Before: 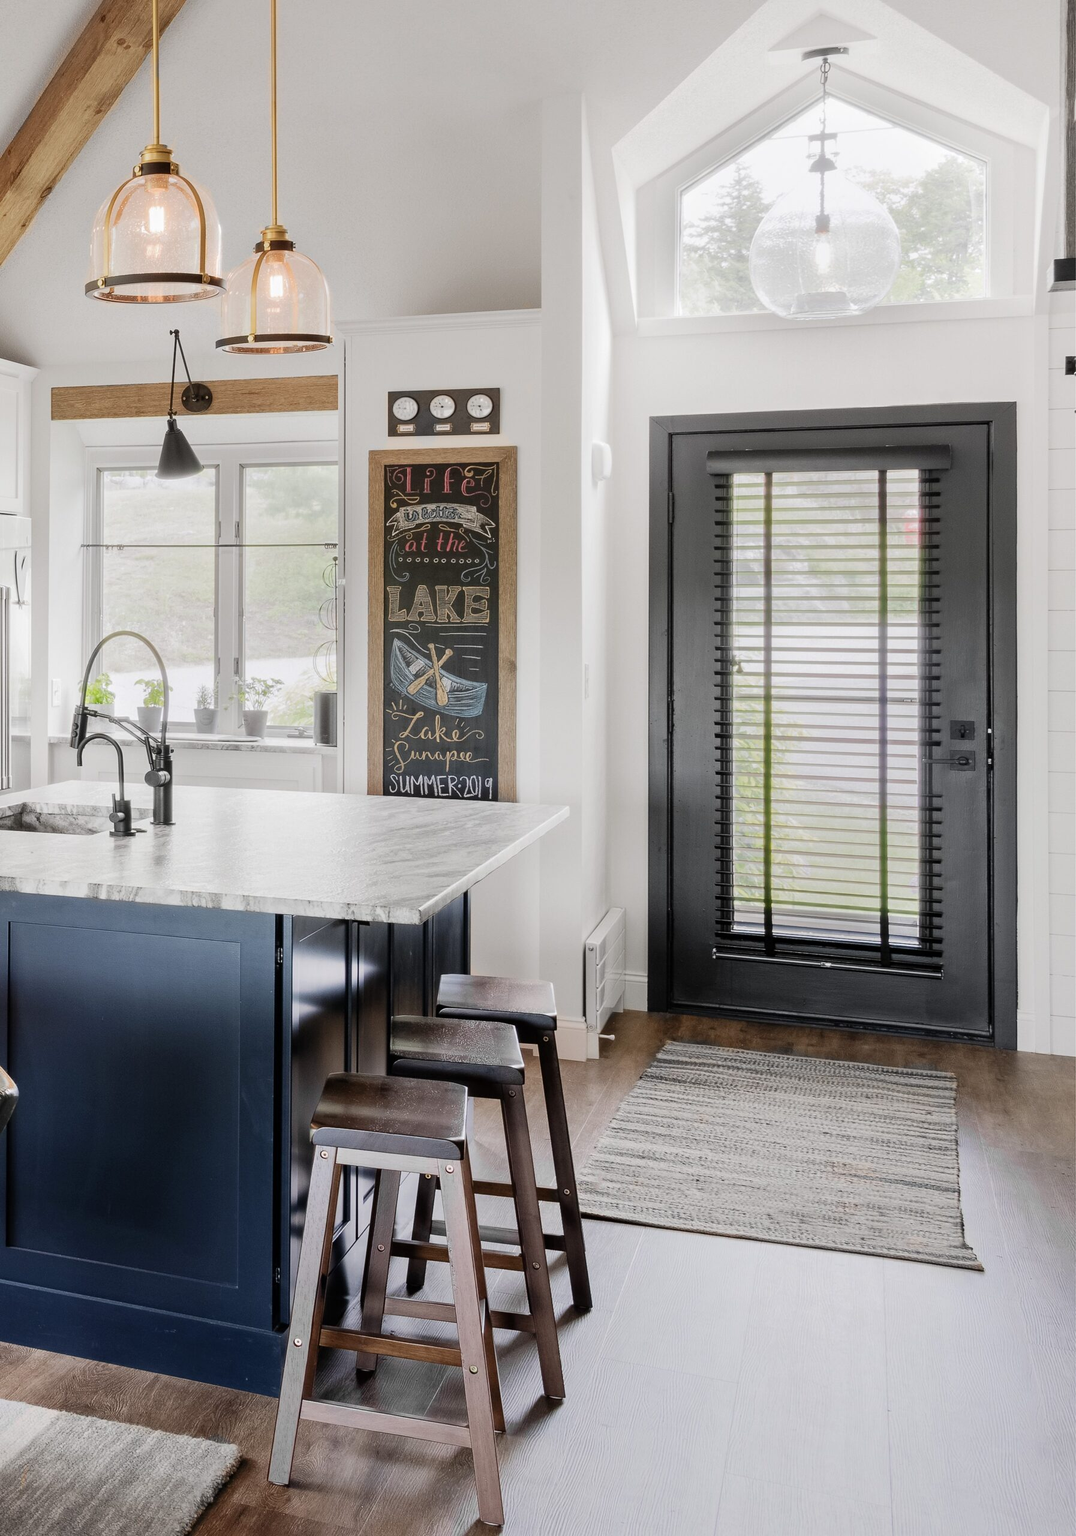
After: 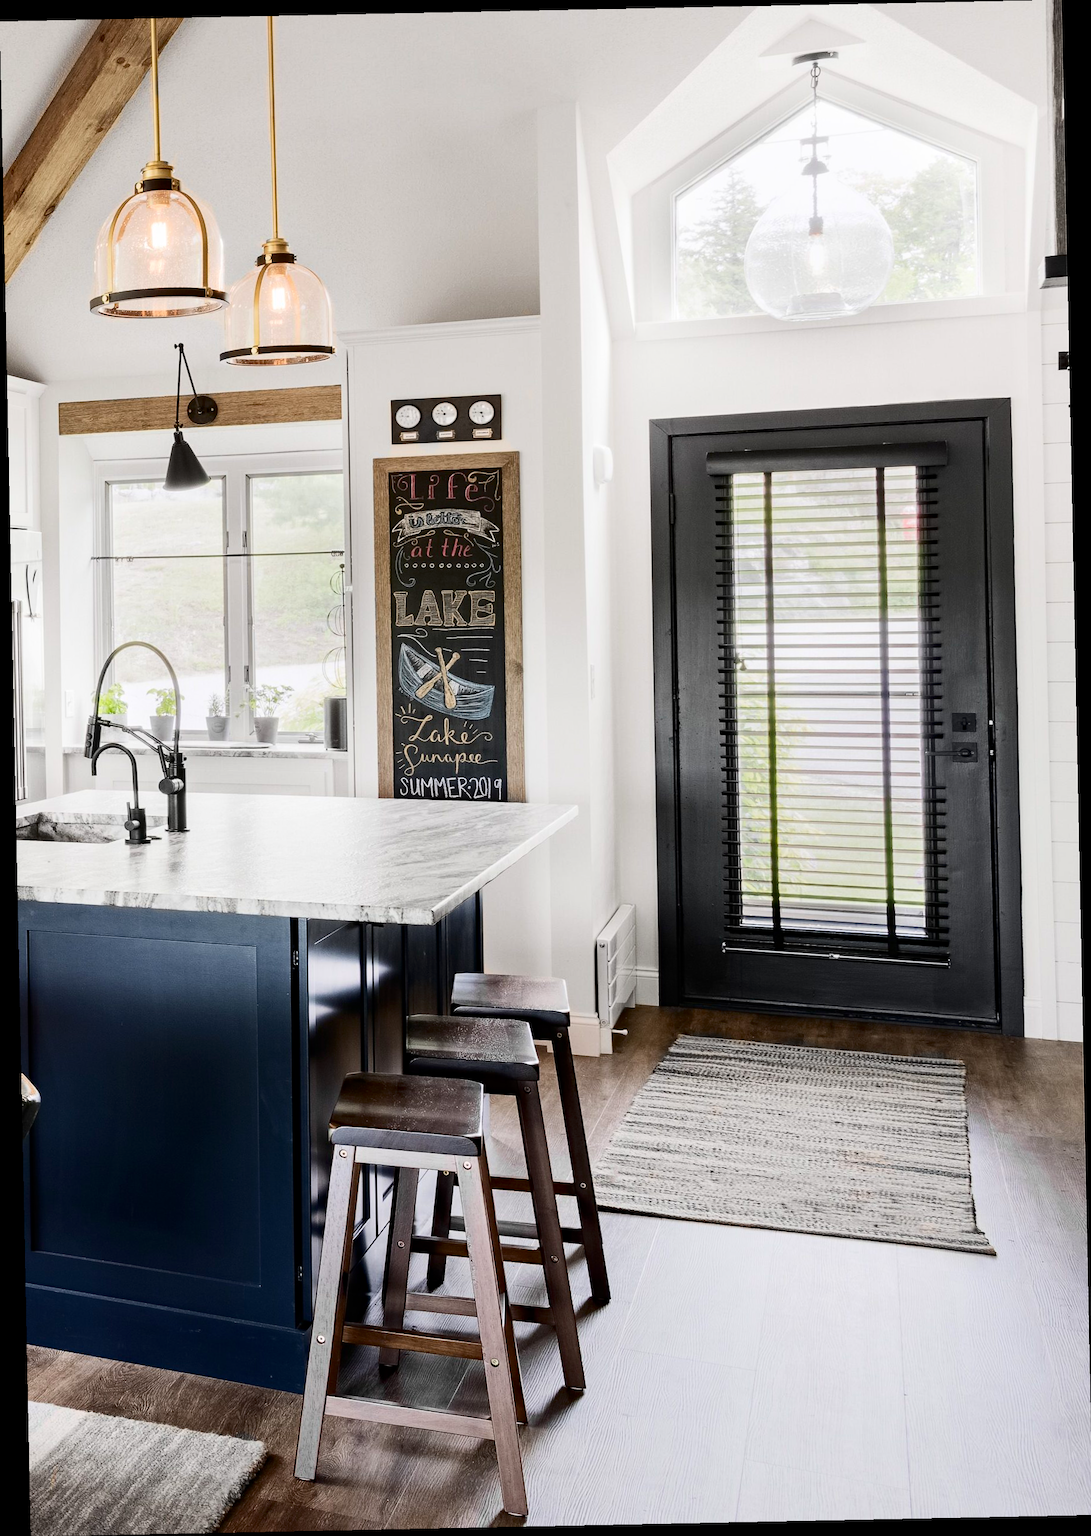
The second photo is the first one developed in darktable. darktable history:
color zones: curves: ch0 [(0.25, 0.5) (0.423, 0.5) (0.443, 0.5) (0.521, 0.756) (0.568, 0.5) (0.576, 0.5) (0.75, 0.5)]; ch1 [(0.25, 0.5) (0.423, 0.5) (0.443, 0.5) (0.539, 0.873) (0.624, 0.565) (0.631, 0.5) (0.75, 0.5)]
contrast brightness saturation: contrast 0.28
haze removal: compatibility mode true, adaptive false
rotate and perspective: rotation -1.17°, automatic cropping off
